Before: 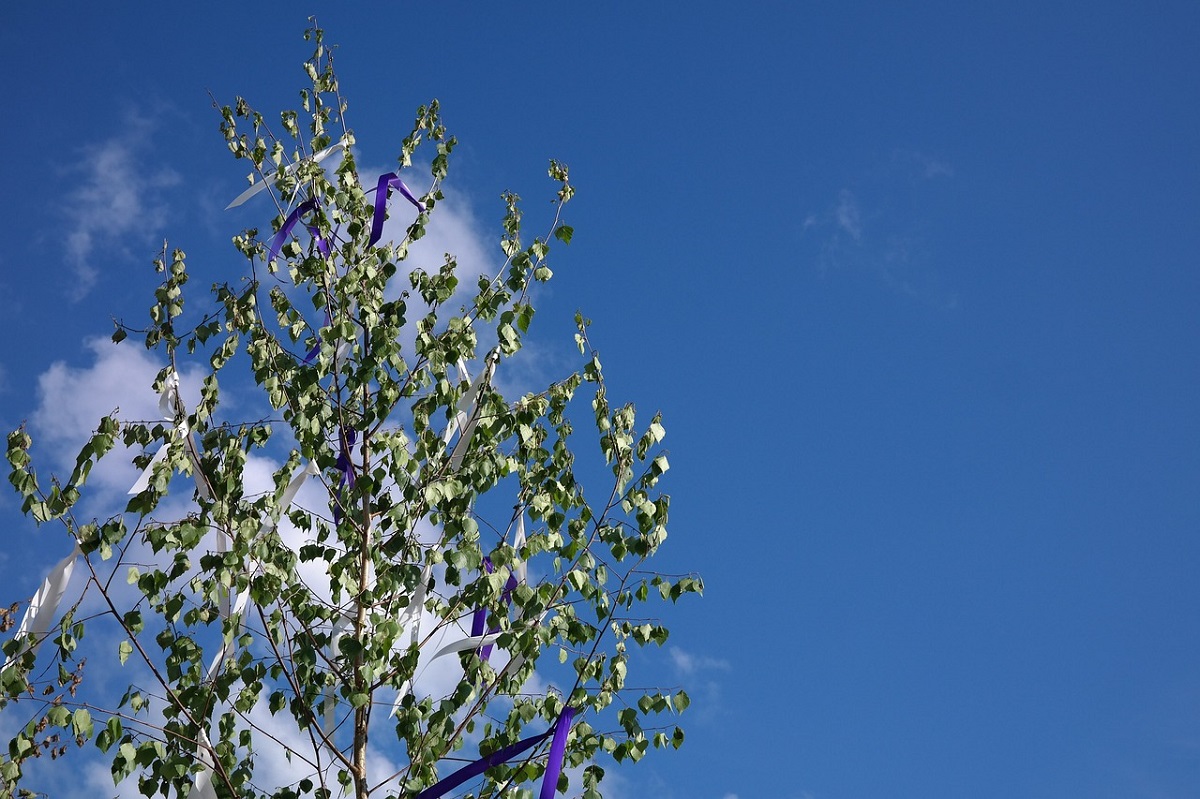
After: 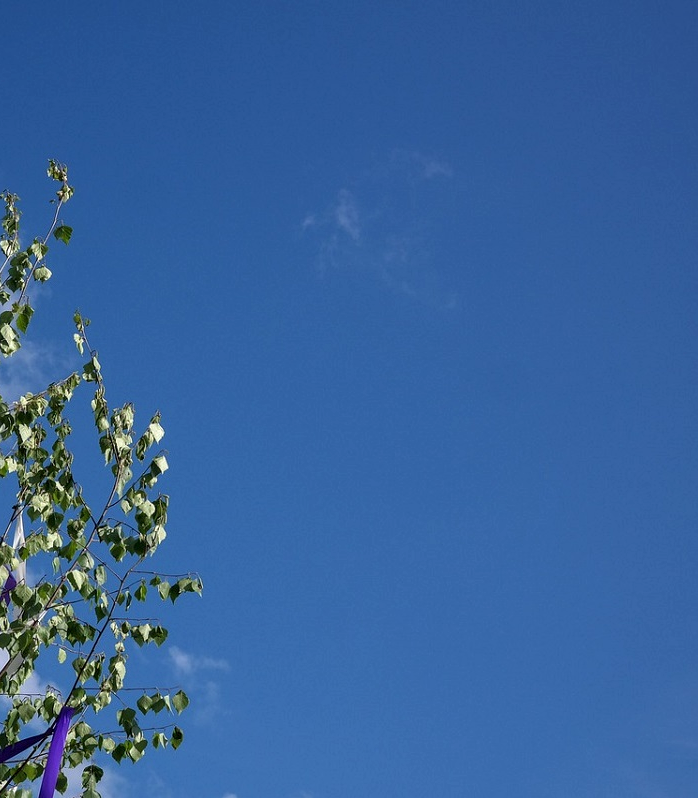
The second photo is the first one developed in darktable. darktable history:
local contrast: on, module defaults
crop: left 41.799%
